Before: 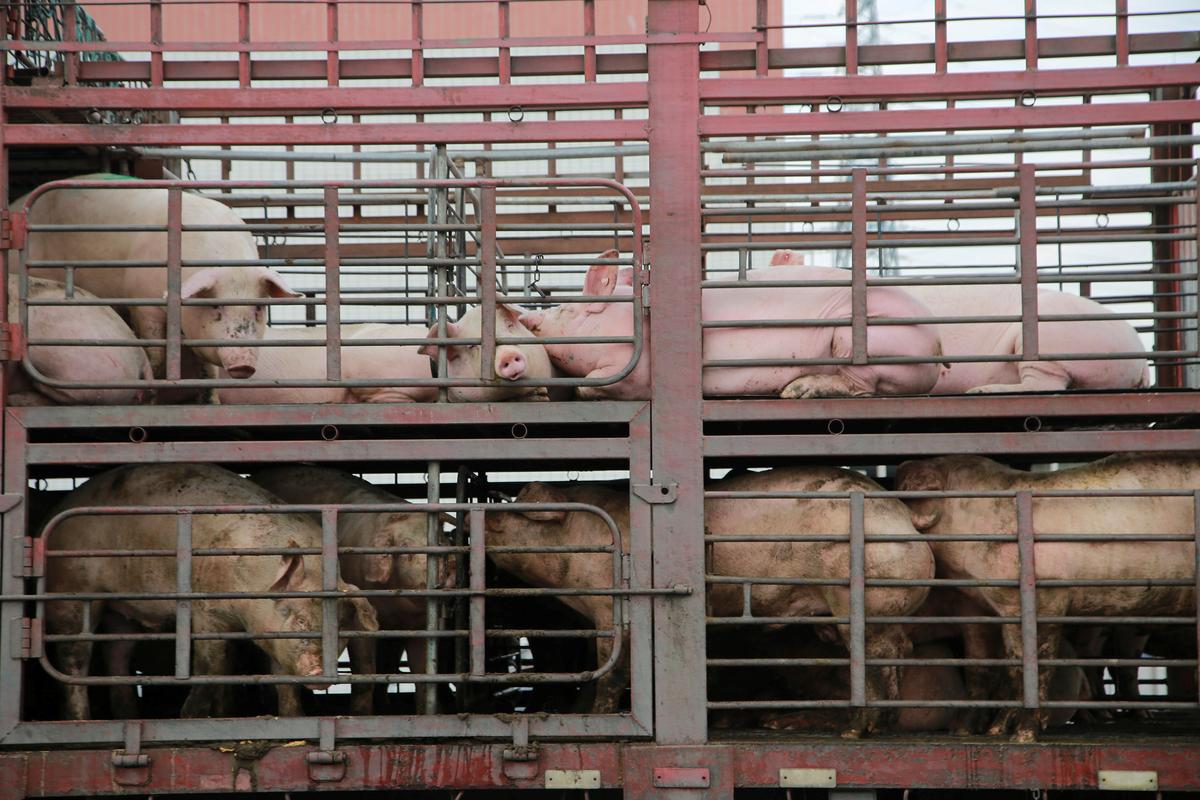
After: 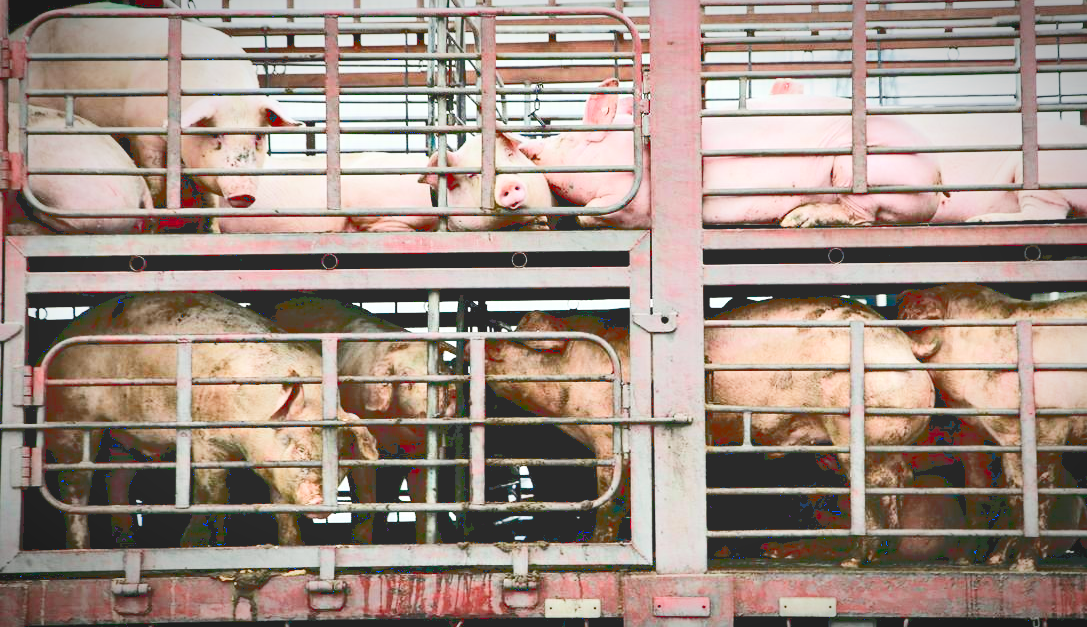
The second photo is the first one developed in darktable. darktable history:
vignetting: brightness -0.577, saturation -0.249, automatic ratio true
filmic rgb: black relative exposure -7.65 EV, white relative exposure 4.56 EV, hardness 3.61
tone curve: curves: ch0 [(0, 0) (0.003, 0.273) (0.011, 0.276) (0.025, 0.276) (0.044, 0.28) (0.069, 0.283) (0.1, 0.288) (0.136, 0.293) (0.177, 0.302) (0.224, 0.321) (0.277, 0.349) (0.335, 0.393) (0.399, 0.448) (0.468, 0.51) (0.543, 0.589) (0.623, 0.677) (0.709, 0.761) (0.801, 0.839) (0.898, 0.909) (1, 1)], color space Lab, linked channels, preserve colors none
crop: top 21.379%, right 9.411%, bottom 0.228%
contrast equalizer: octaves 7, y [[0.6 ×6], [0.55 ×6], [0 ×6], [0 ×6], [0 ×6]]
exposure: black level correction 0, exposure 1.739 EV, compensate exposure bias true, compensate highlight preservation false
